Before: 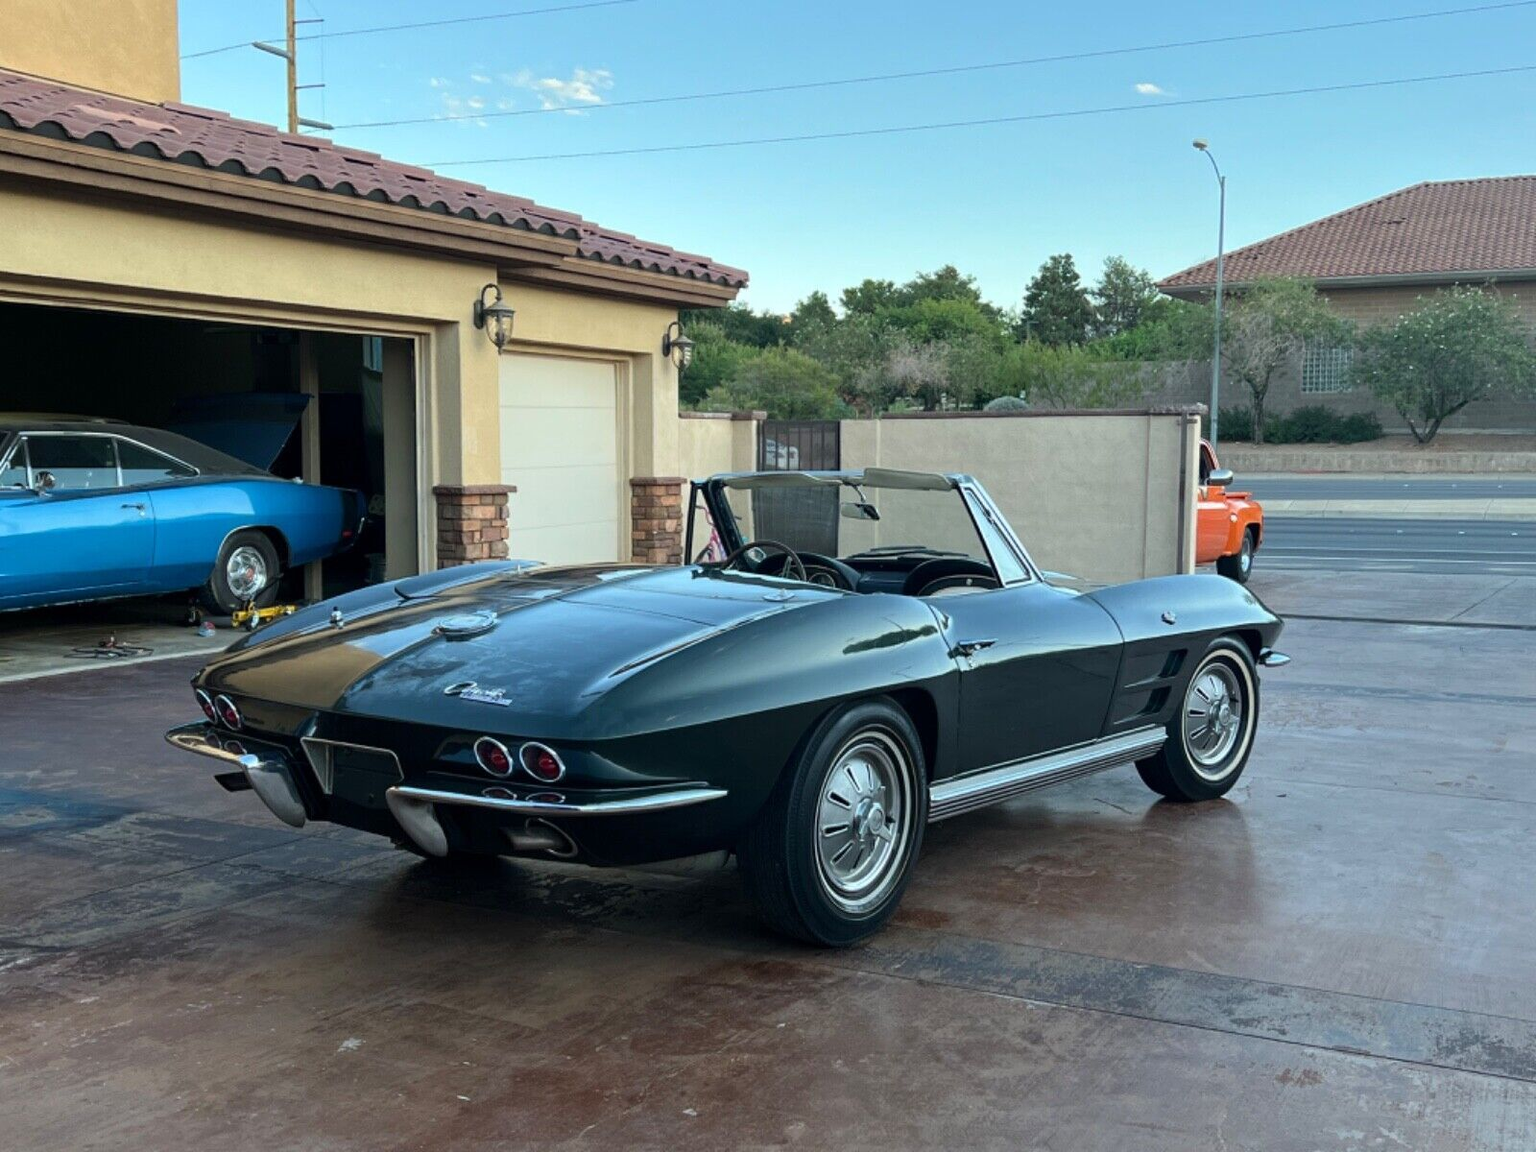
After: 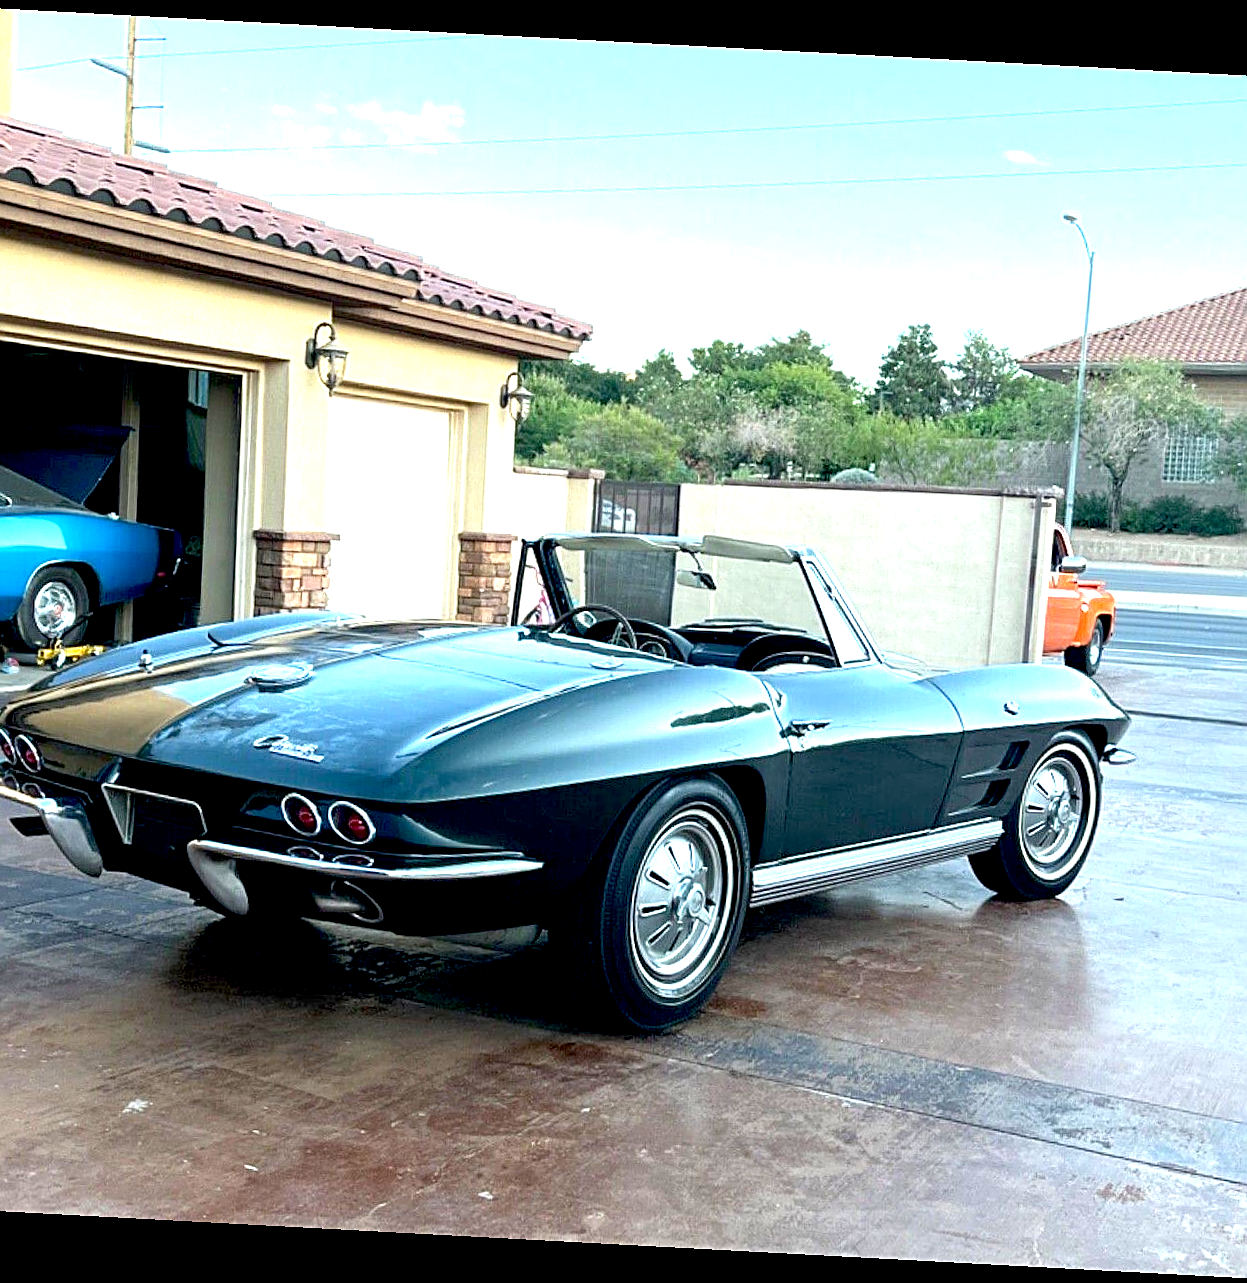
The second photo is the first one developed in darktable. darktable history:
exposure: black level correction 0.009, exposure 1.417 EV, compensate highlight preservation false
sharpen: on, module defaults
crop and rotate: angle -3.08°, left 14.123%, top 0.015%, right 10.835%, bottom 0.022%
